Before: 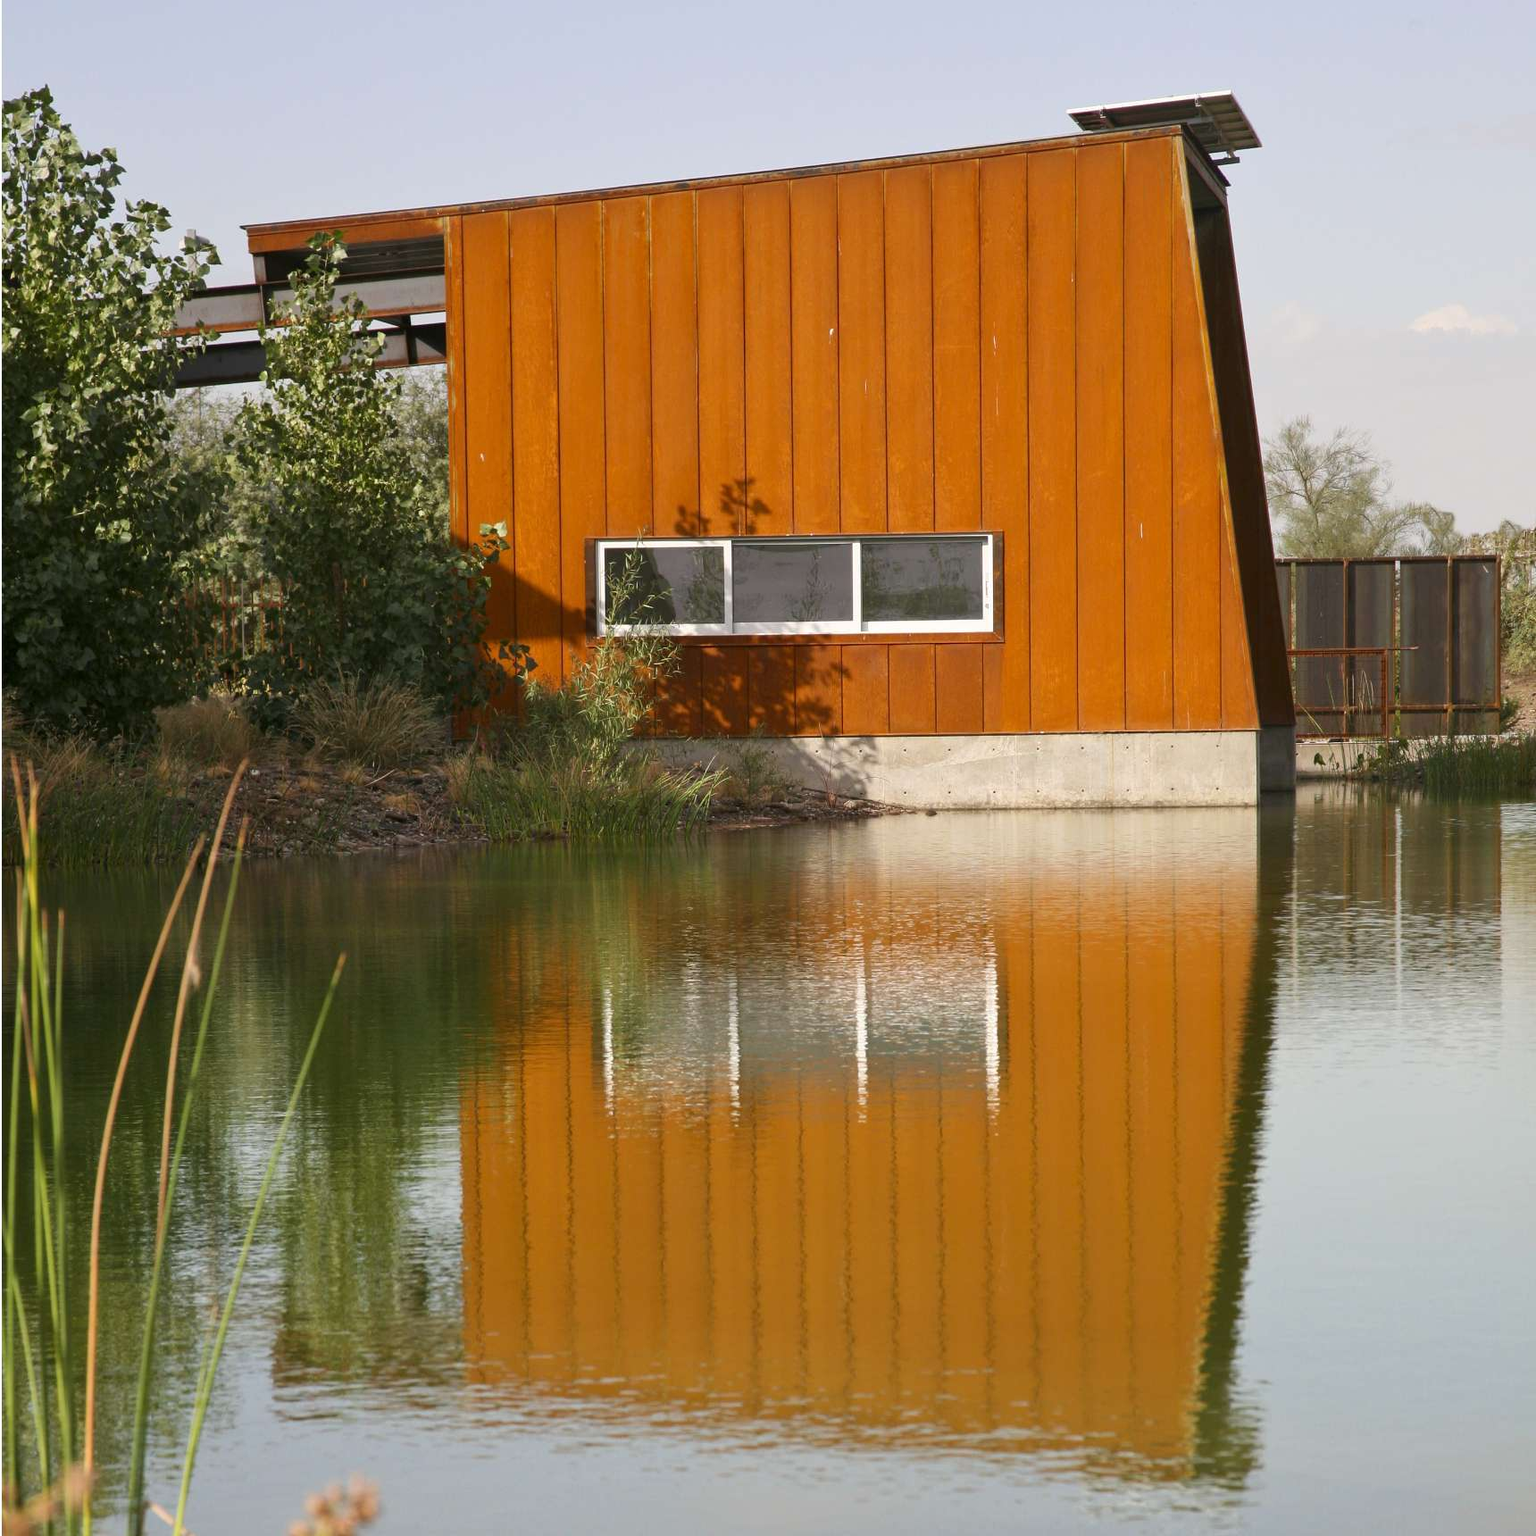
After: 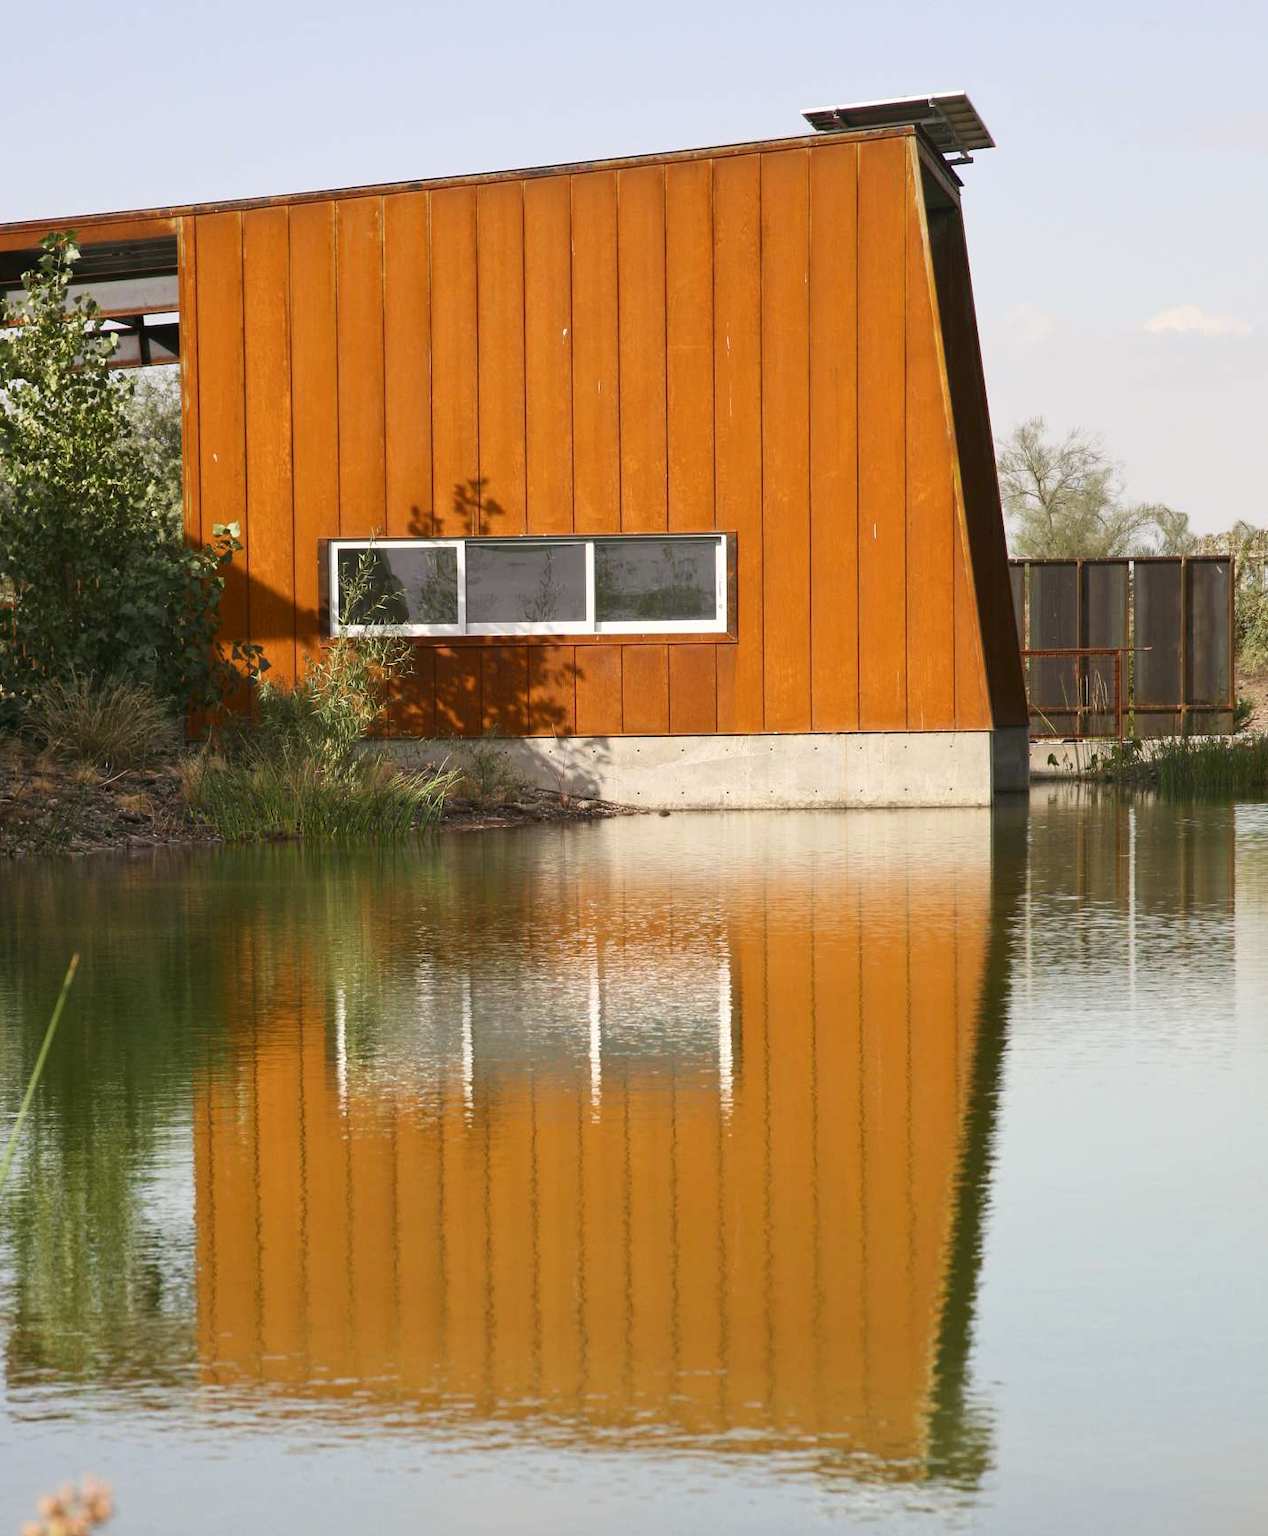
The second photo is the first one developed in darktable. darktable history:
crop: left 17.43%, bottom 0.043%
contrast brightness saturation: contrast 0.151, brightness 0.055
